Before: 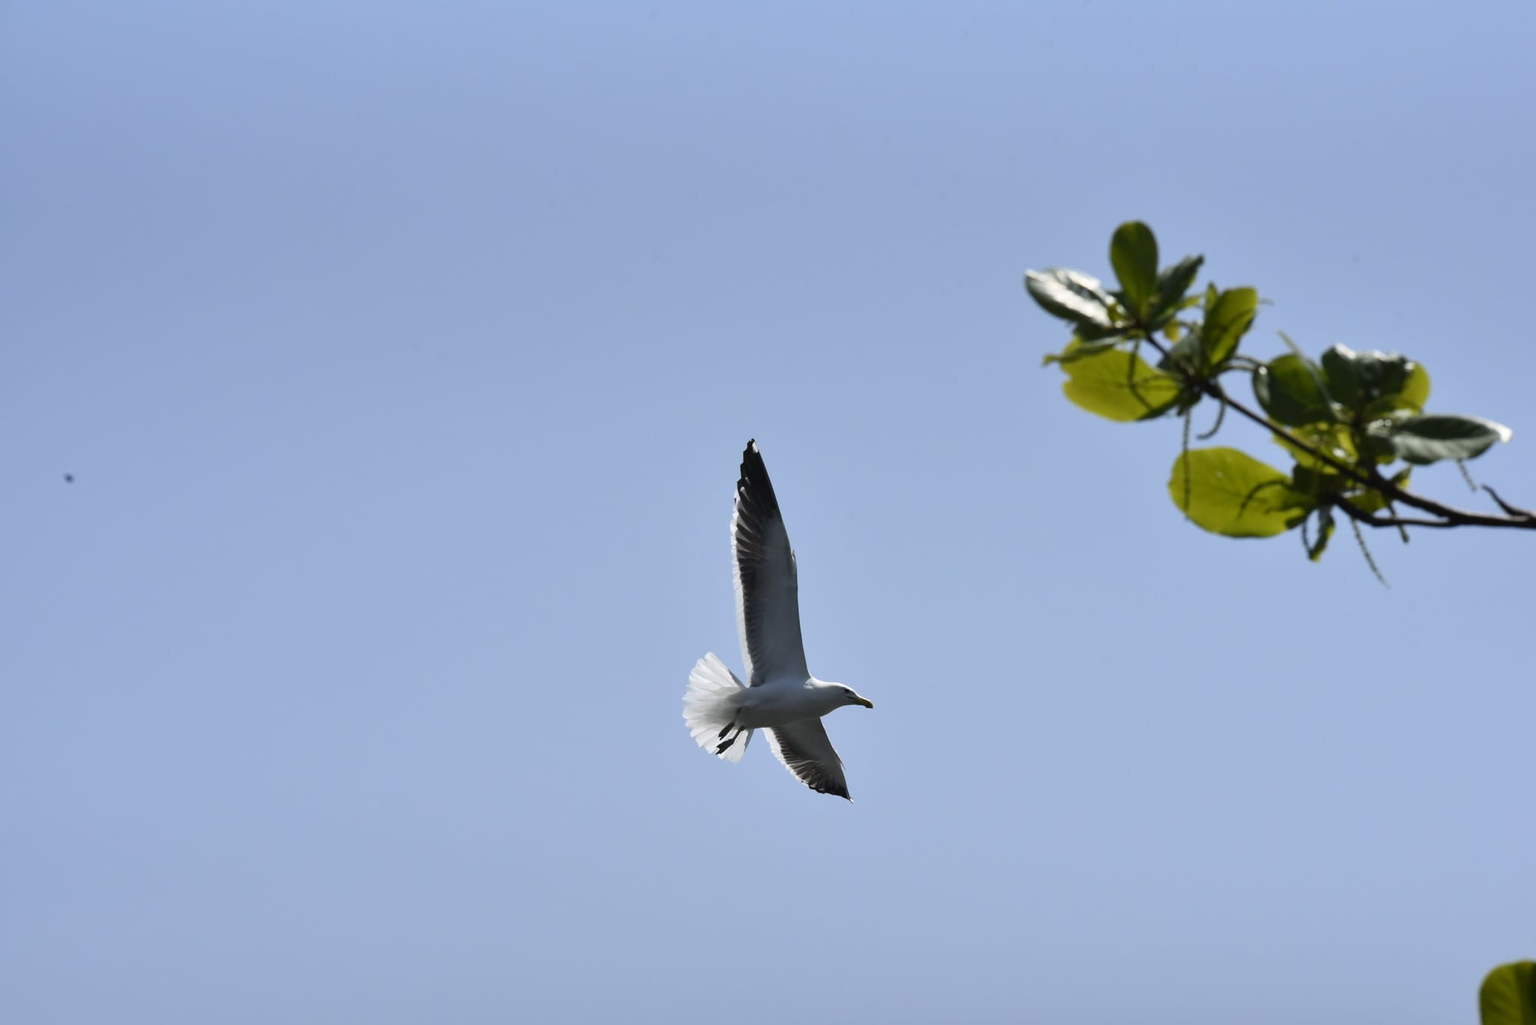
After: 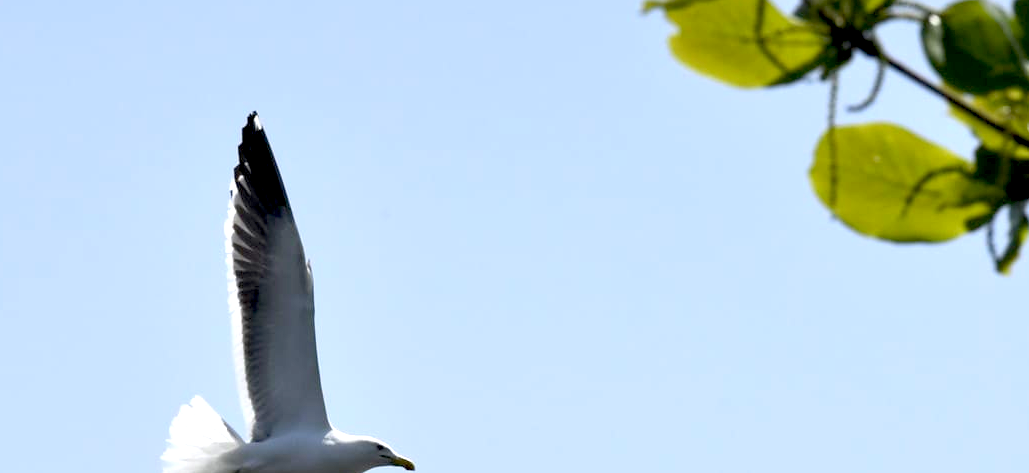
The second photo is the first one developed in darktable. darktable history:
color balance rgb: contrast -10%
crop: left 36.607%, top 34.735%, right 13.146%, bottom 30.611%
exposure: black level correction 0.01, exposure 1 EV, compensate highlight preservation false
